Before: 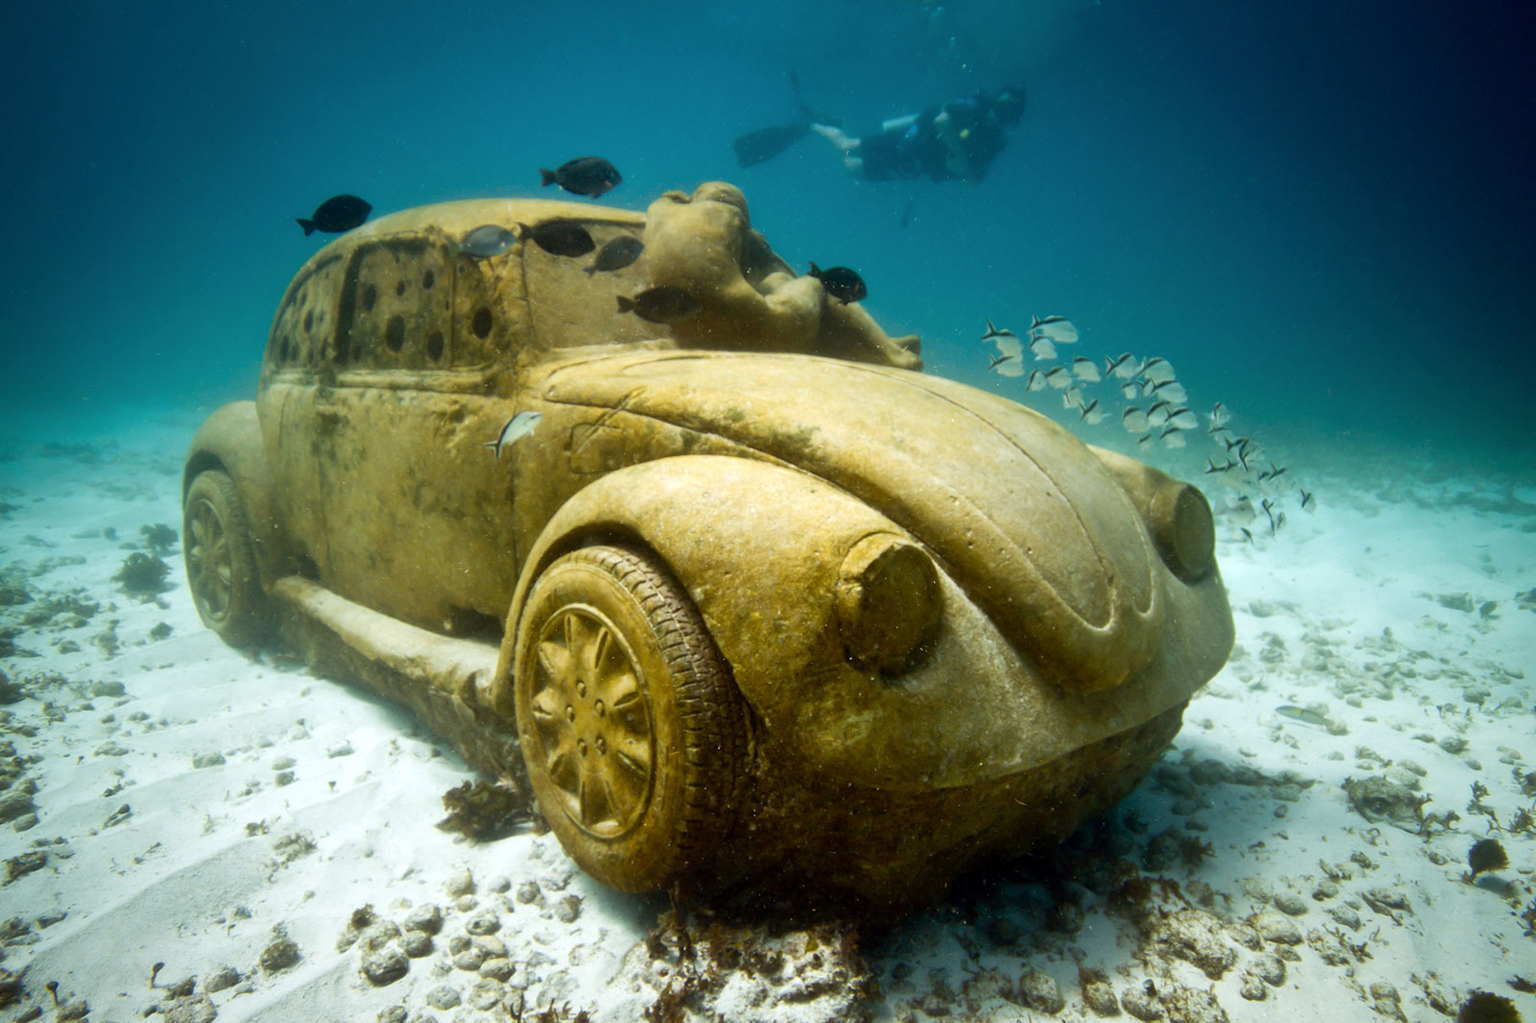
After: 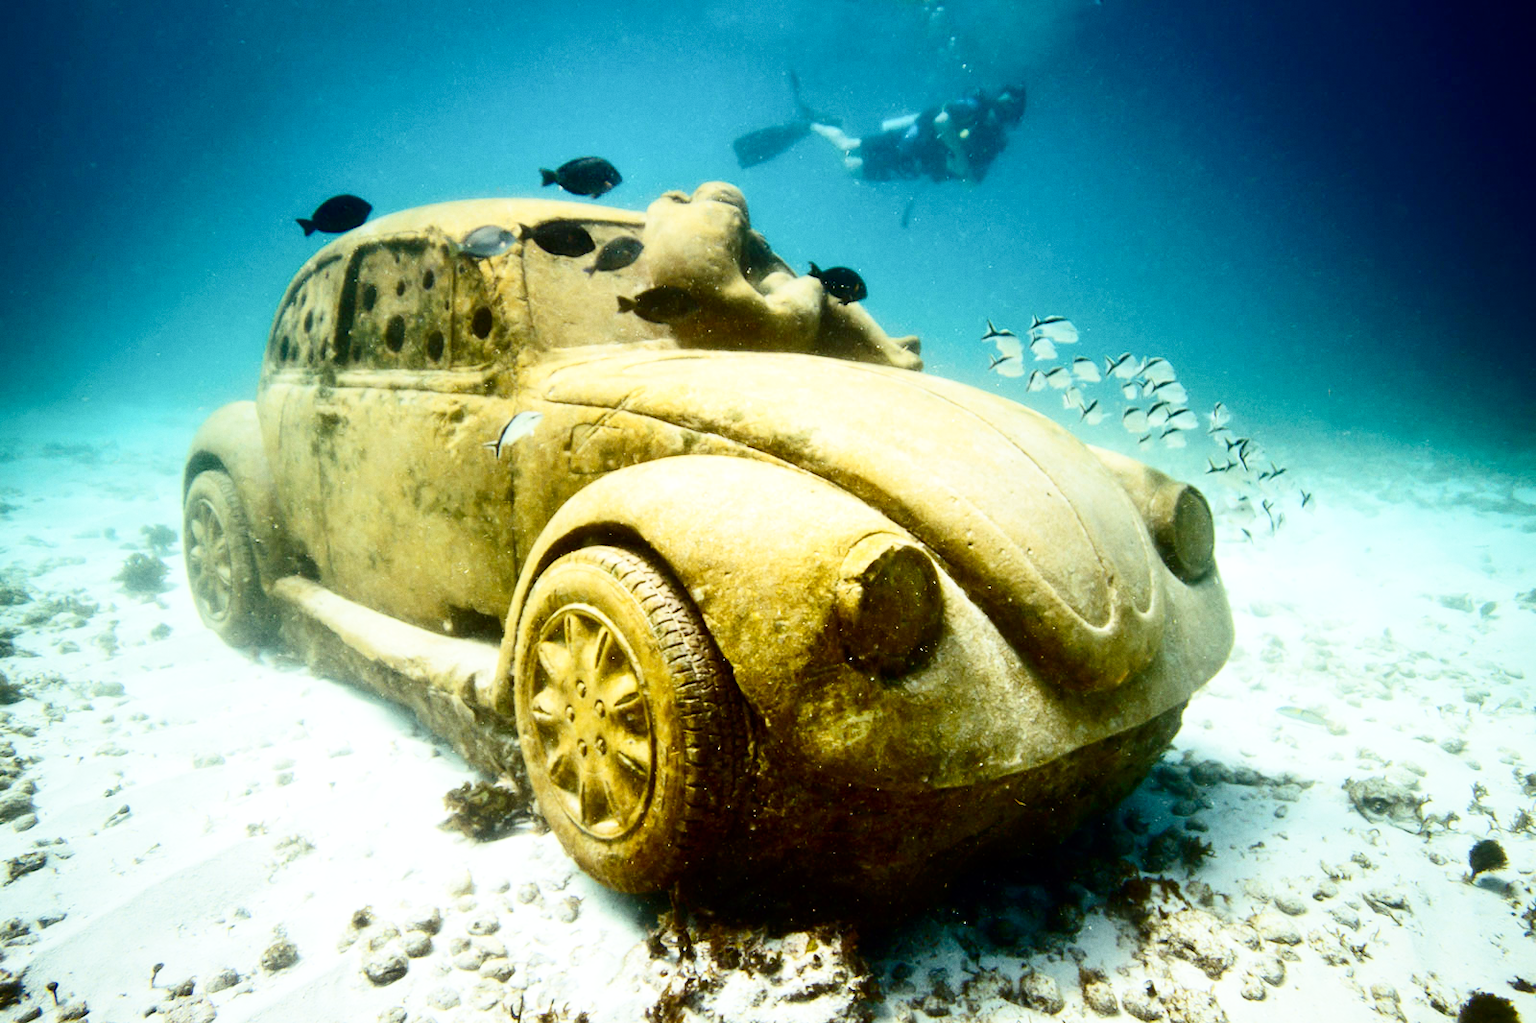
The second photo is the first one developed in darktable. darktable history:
grain: coarseness 0.09 ISO, strength 10%
base curve: curves: ch0 [(0, 0) (0.008, 0.007) (0.022, 0.029) (0.048, 0.089) (0.092, 0.197) (0.191, 0.399) (0.275, 0.534) (0.357, 0.65) (0.477, 0.78) (0.542, 0.833) (0.799, 0.973) (1, 1)], preserve colors none
contrast brightness saturation: contrast 0.28
